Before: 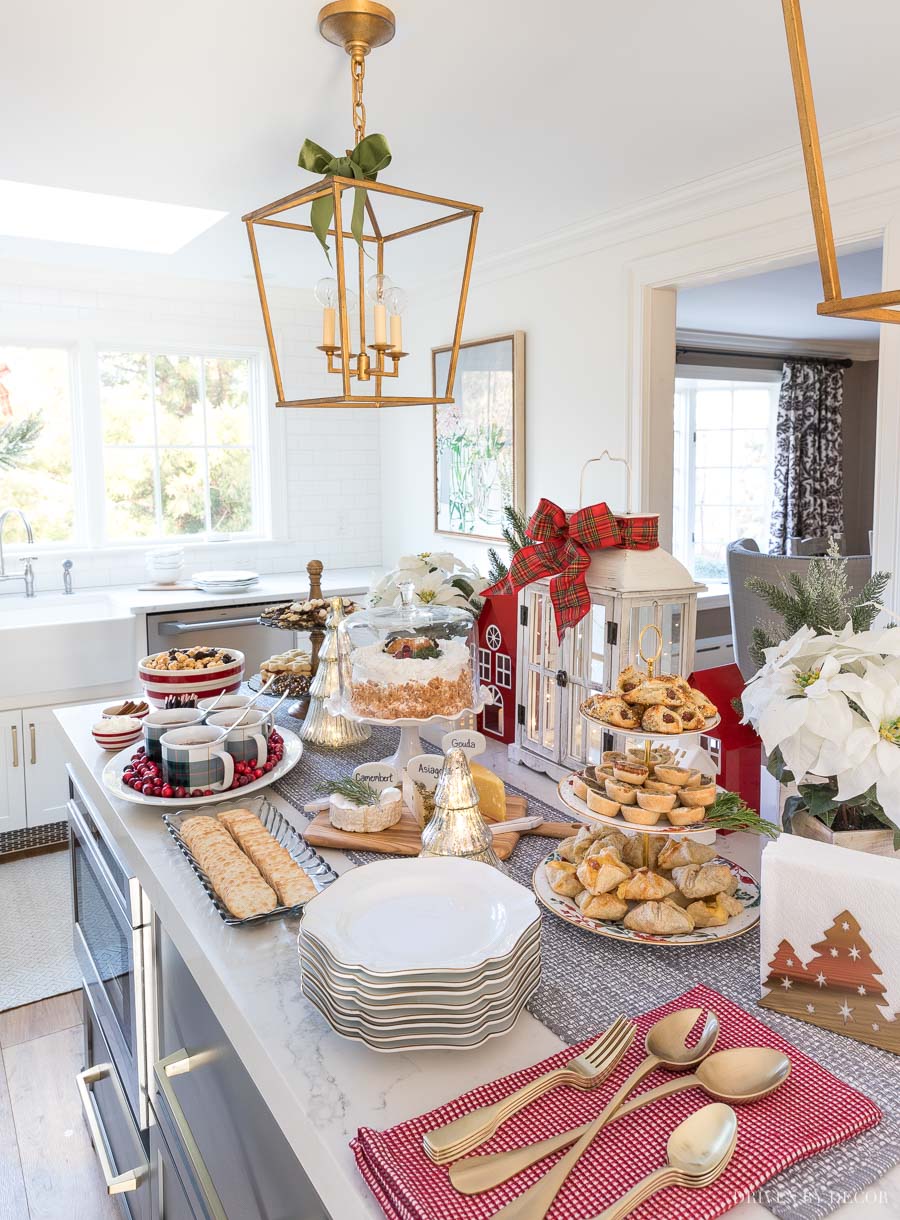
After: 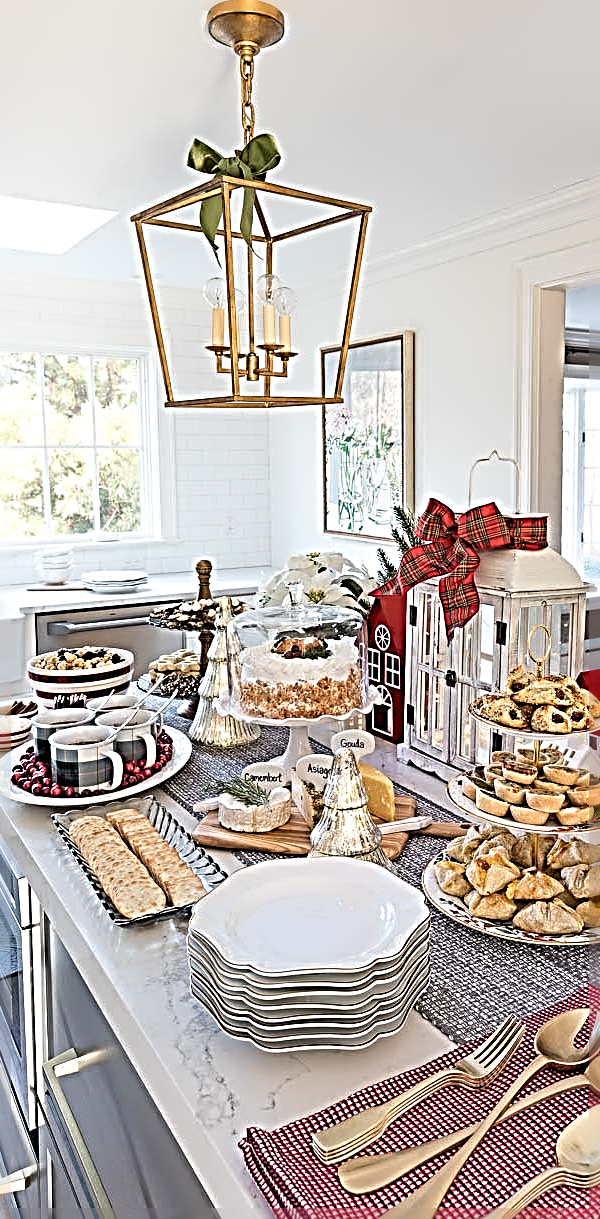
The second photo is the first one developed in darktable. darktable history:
sharpen: radius 4.032, amount 1.989
levels: mode automatic
crop and rotate: left 12.359%, right 20.92%
